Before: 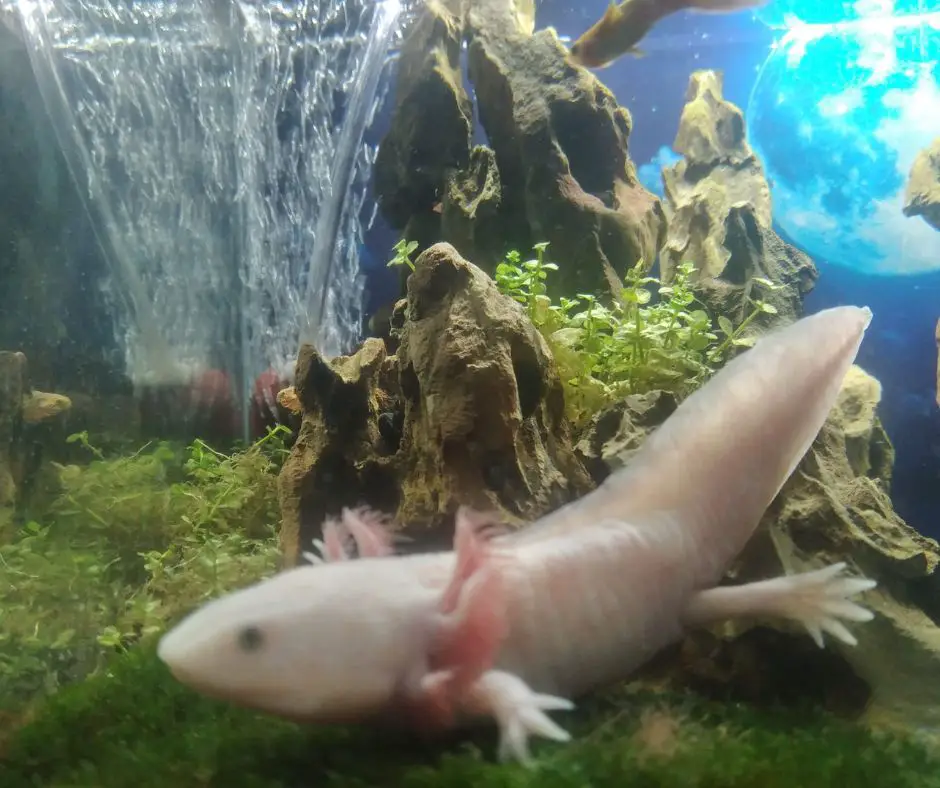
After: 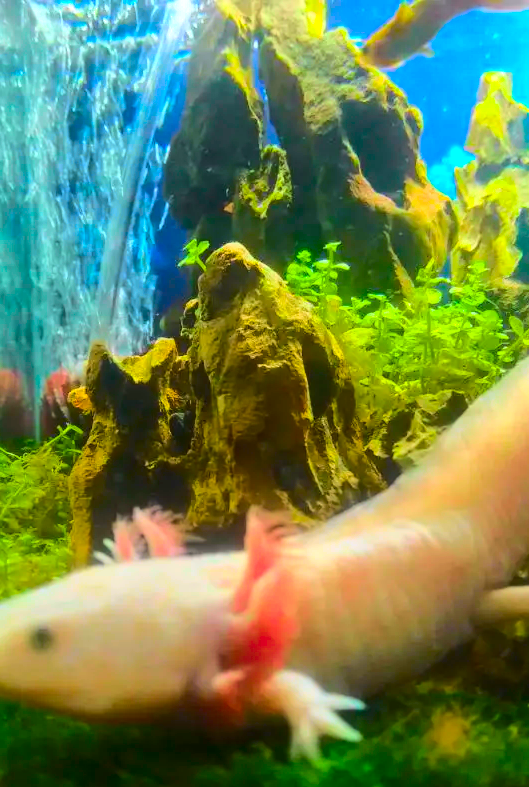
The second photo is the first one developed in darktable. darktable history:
contrast brightness saturation: contrast 0.081, saturation 0.202
crop and rotate: left 22.394%, right 21.256%
exposure: exposure 0.291 EV, compensate highlight preservation false
tone curve: curves: ch0 [(0, 0) (0.035, 0.017) (0.131, 0.108) (0.279, 0.279) (0.476, 0.554) (0.617, 0.693) (0.704, 0.77) (0.801, 0.854) (0.895, 0.927) (1, 0.976)]; ch1 [(0, 0) (0.318, 0.278) (0.444, 0.427) (0.493, 0.488) (0.508, 0.502) (0.534, 0.526) (0.562, 0.555) (0.645, 0.648) (0.746, 0.764) (1, 1)]; ch2 [(0, 0) (0.316, 0.292) (0.381, 0.37) (0.423, 0.448) (0.476, 0.482) (0.502, 0.495) (0.522, 0.518) (0.533, 0.532) (0.593, 0.622) (0.634, 0.663) (0.7, 0.7) (0.861, 0.808) (1, 0.951)], color space Lab, independent channels, preserve colors none
color balance rgb: linear chroma grading › highlights 99.43%, linear chroma grading › global chroma 23.766%, perceptual saturation grading › global saturation 29.463%, global vibrance 20%
